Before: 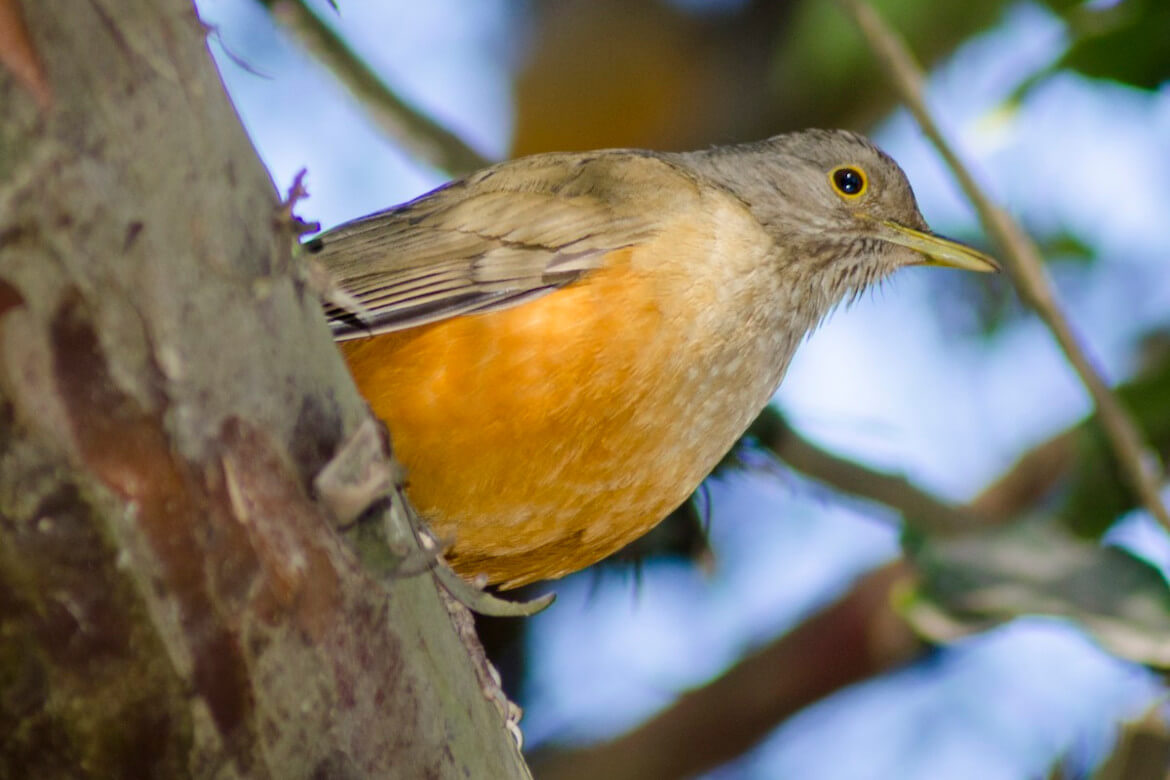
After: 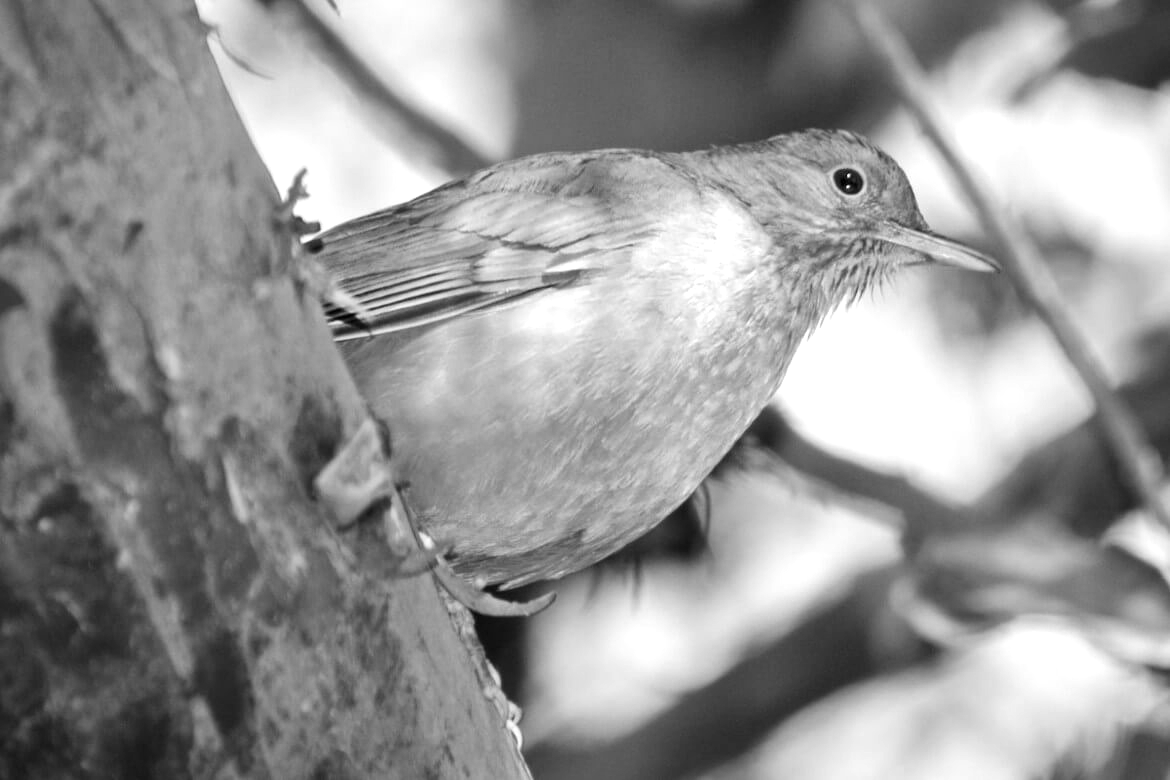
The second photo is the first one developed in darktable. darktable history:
exposure: black level correction 0, exposure 0.7 EV, compensate exposure bias true, compensate highlight preservation false
monochrome: a 32, b 64, size 2.3
local contrast: mode bilateral grid, contrast 20, coarseness 50, detail 120%, midtone range 0.2
color balance: contrast fulcrum 17.78%
